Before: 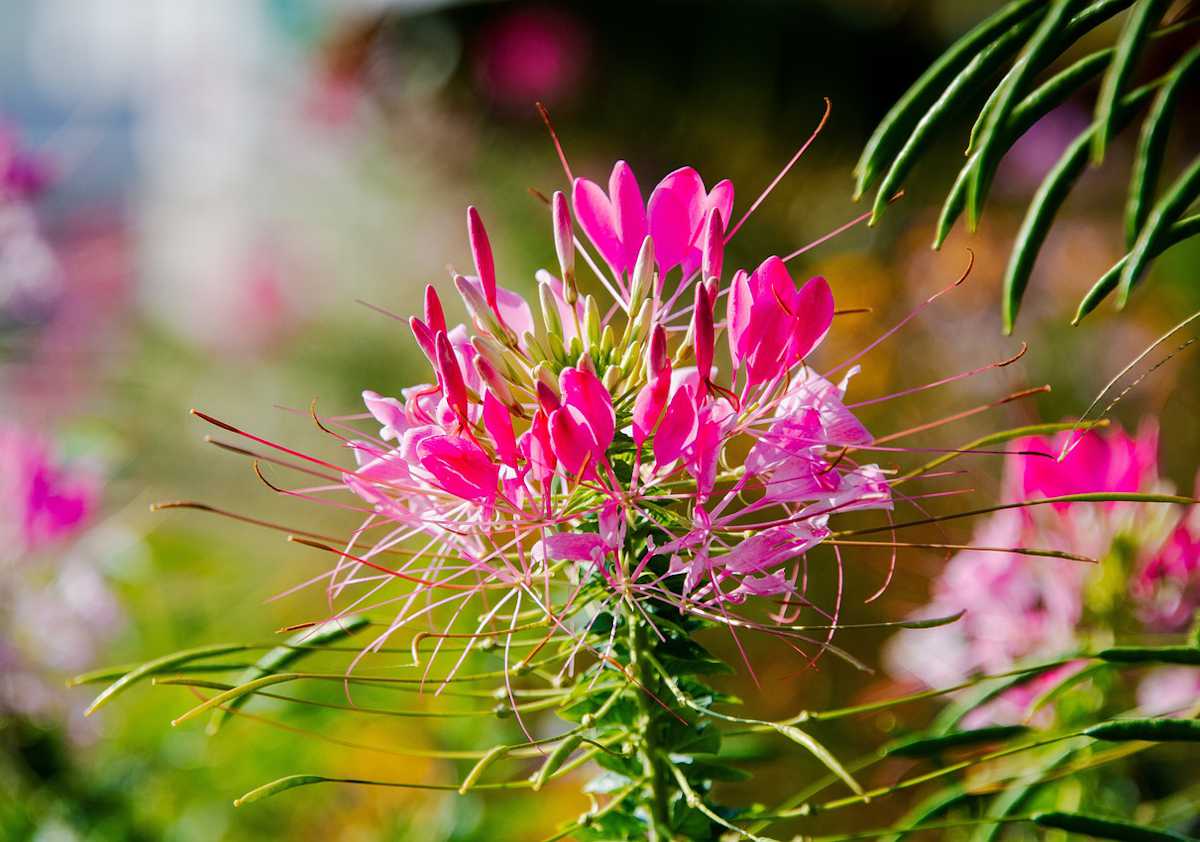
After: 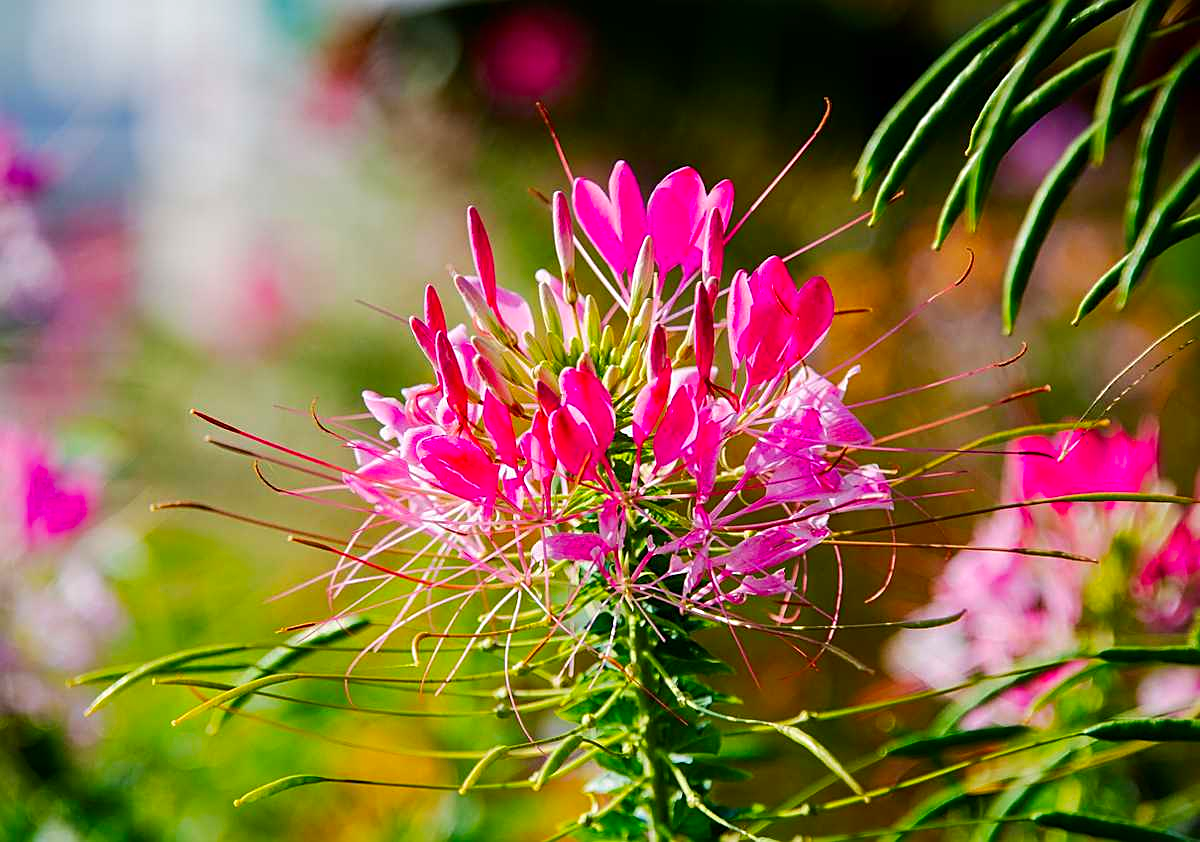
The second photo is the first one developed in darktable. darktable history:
white balance: emerald 1
contrast brightness saturation: contrast 0.09, saturation 0.28
sharpen: on, module defaults
